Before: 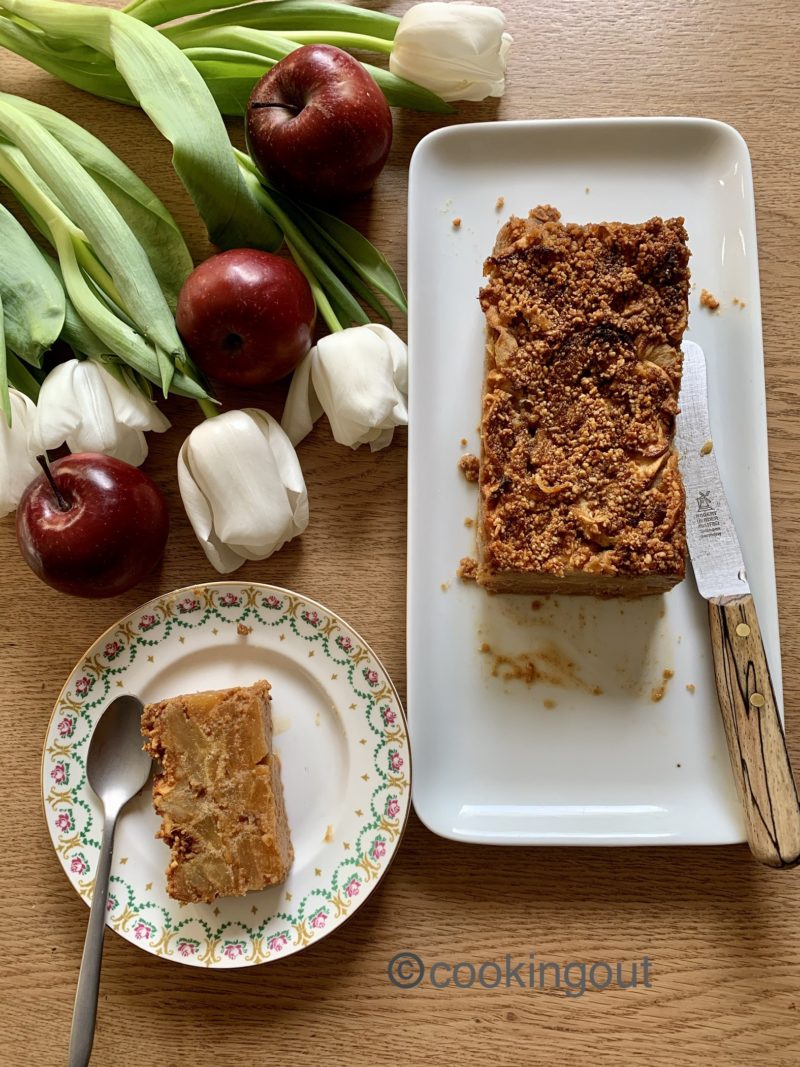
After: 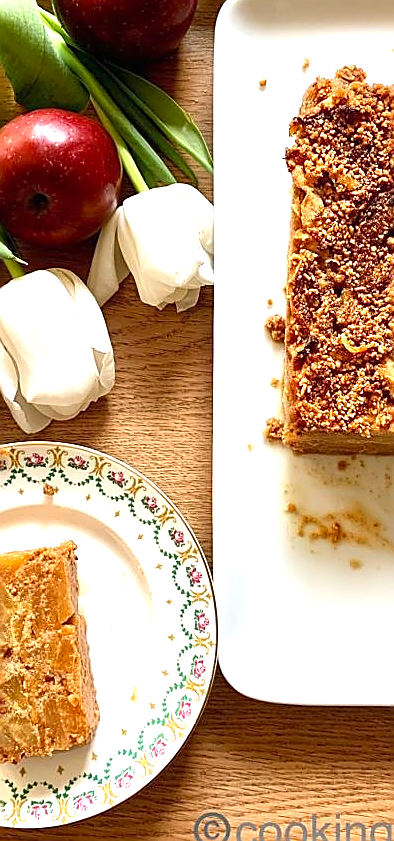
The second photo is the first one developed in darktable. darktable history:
crop and rotate: angle 0.016°, left 24.299%, top 13.118%, right 26.428%, bottom 7.944%
exposure: black level correction 0, exposure 1.281 EV, compensate highlight preservation false
sharpen: radius 1.349, amount 1.261, threshold 0.638
